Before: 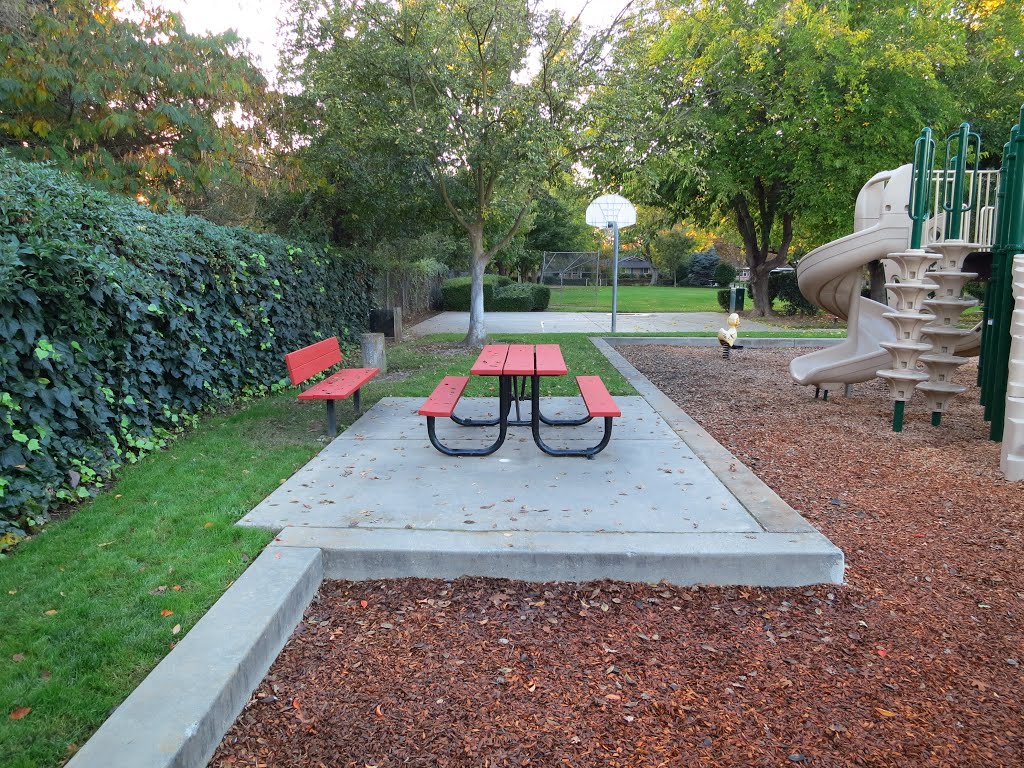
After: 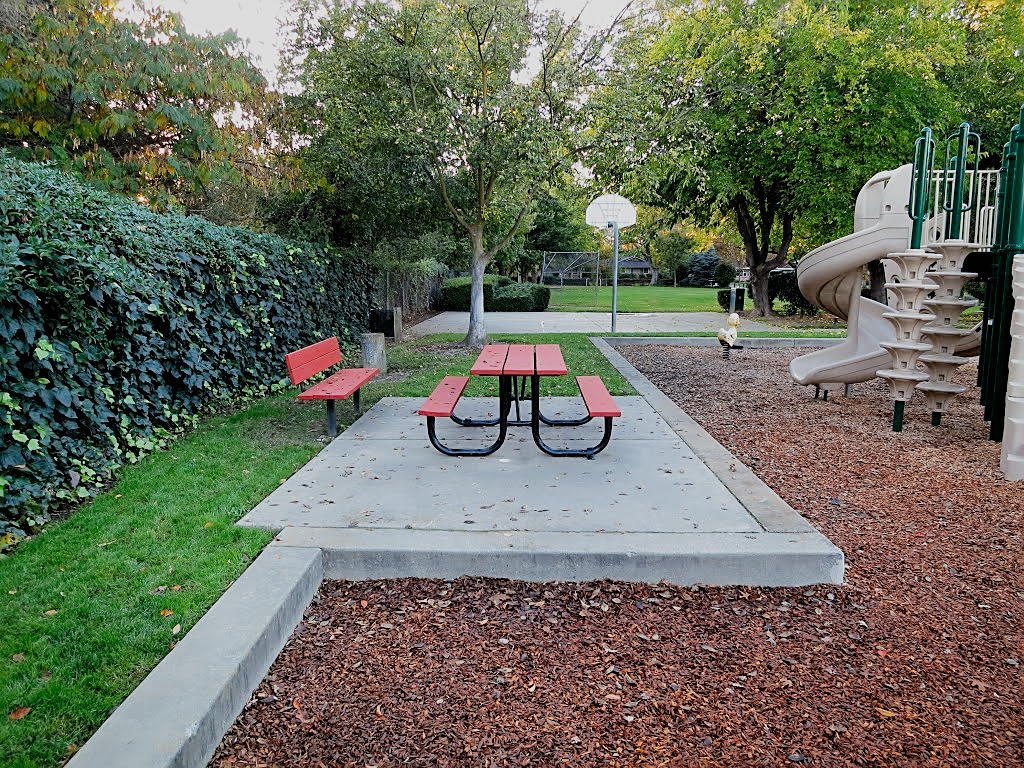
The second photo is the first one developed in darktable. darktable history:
sharpen: on, module defaults
filmic rgb: black relative exposure -5.14 EV, white relative exposure 3.96 EV, hardness 2.9, contrast 1.099, preserve chrominance no, color science v3 (2019), use custom middle-gray values true
